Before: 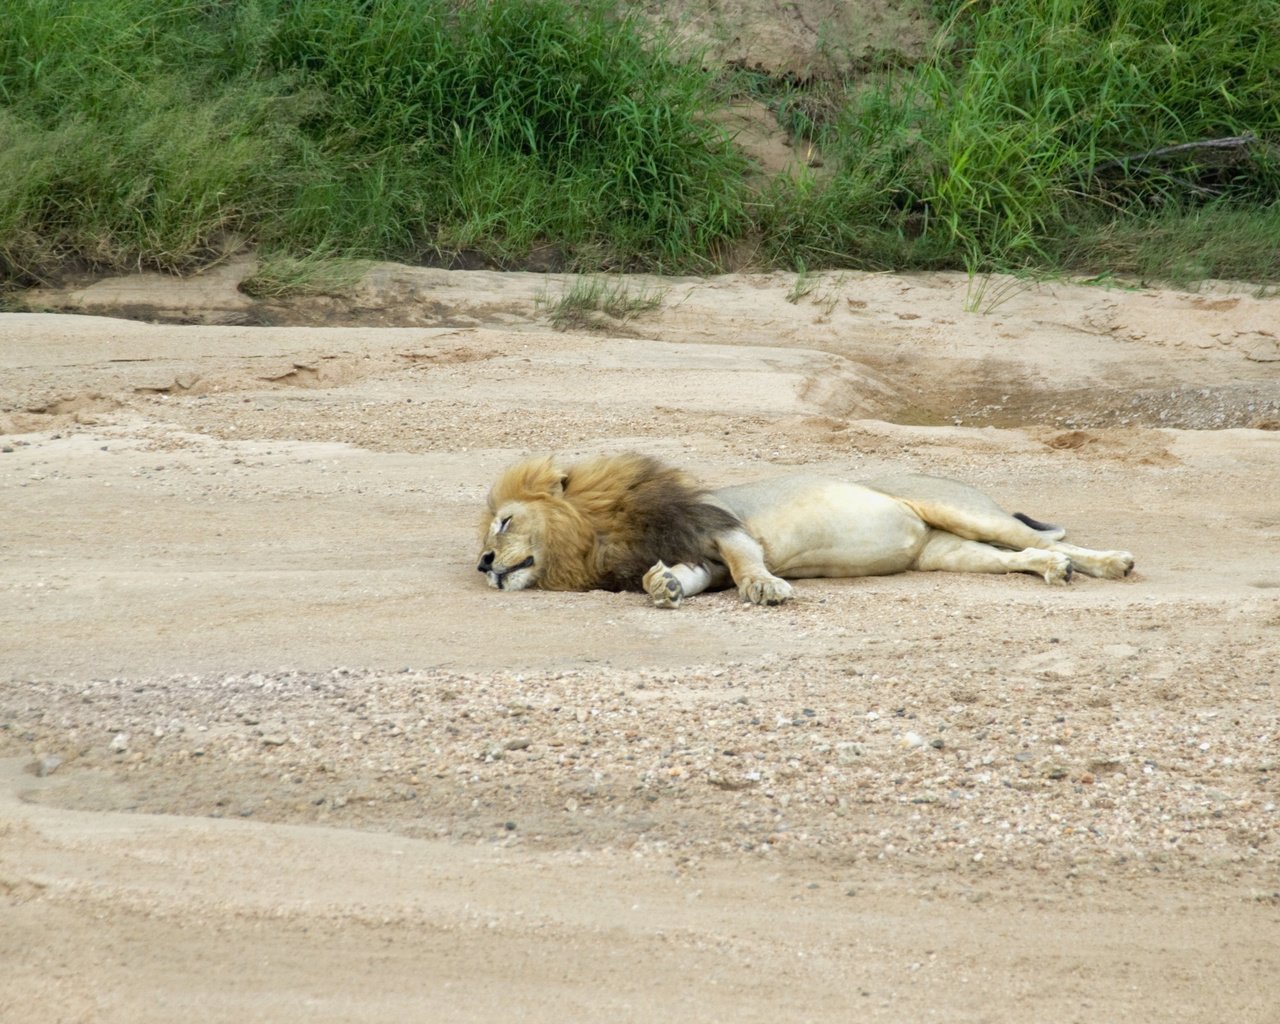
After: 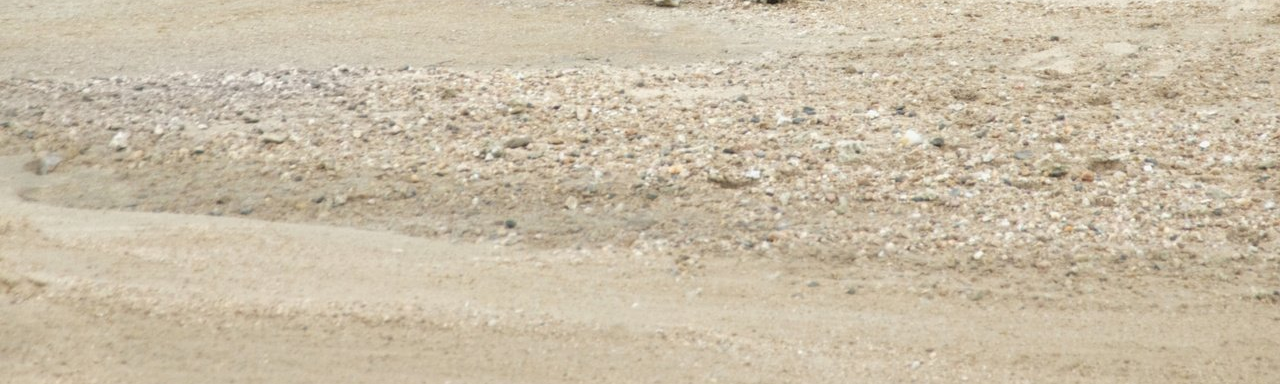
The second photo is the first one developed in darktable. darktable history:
crop and rotate: top 58.859%, bottom 3.621%
